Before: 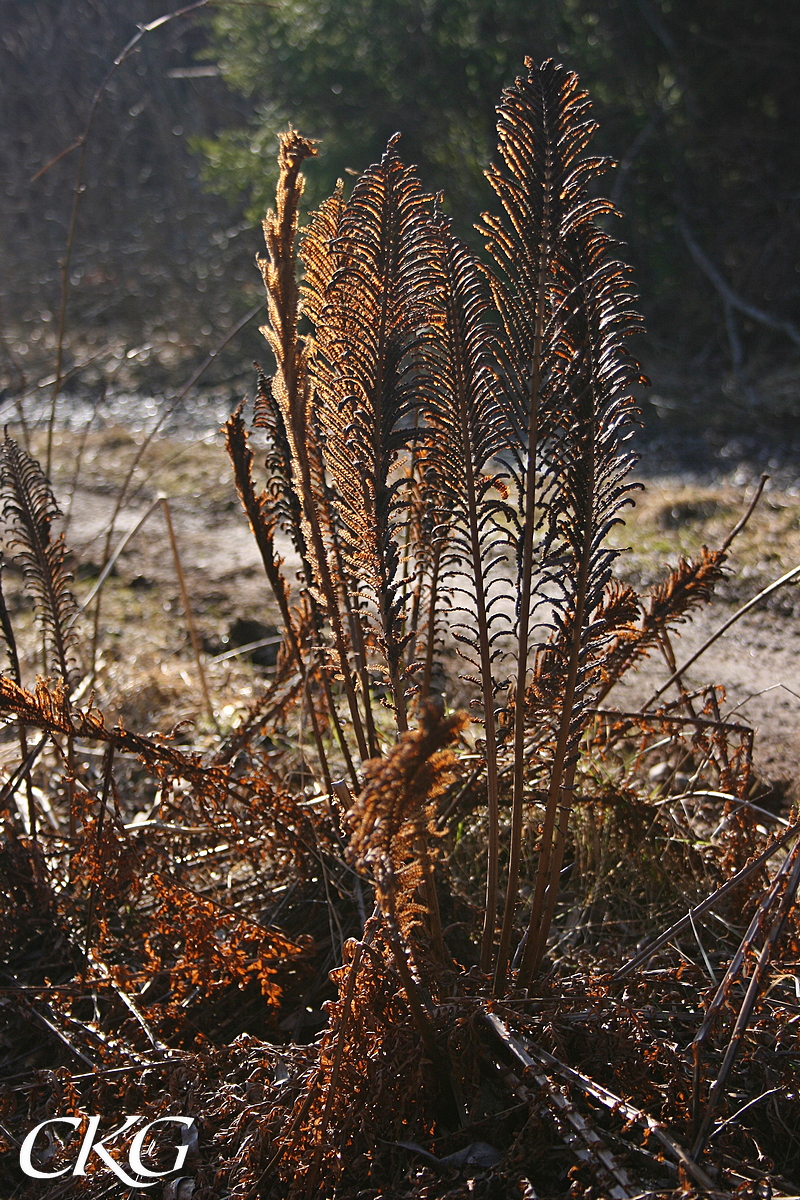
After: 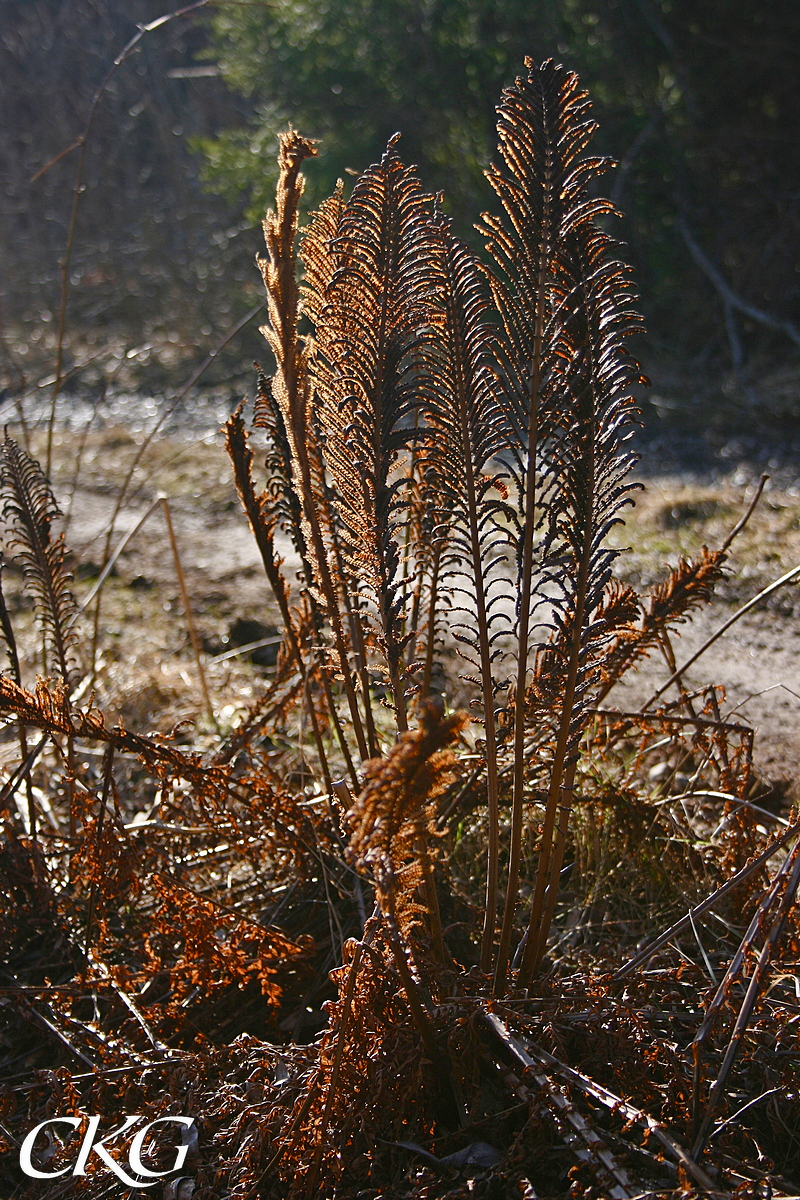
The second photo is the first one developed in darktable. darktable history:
color balance rgb: perceptual saturation grading › global saturation 20%, perceptual saturation grading › highlights -49.486%, perceptual saturation grading › shadows 26.047%
